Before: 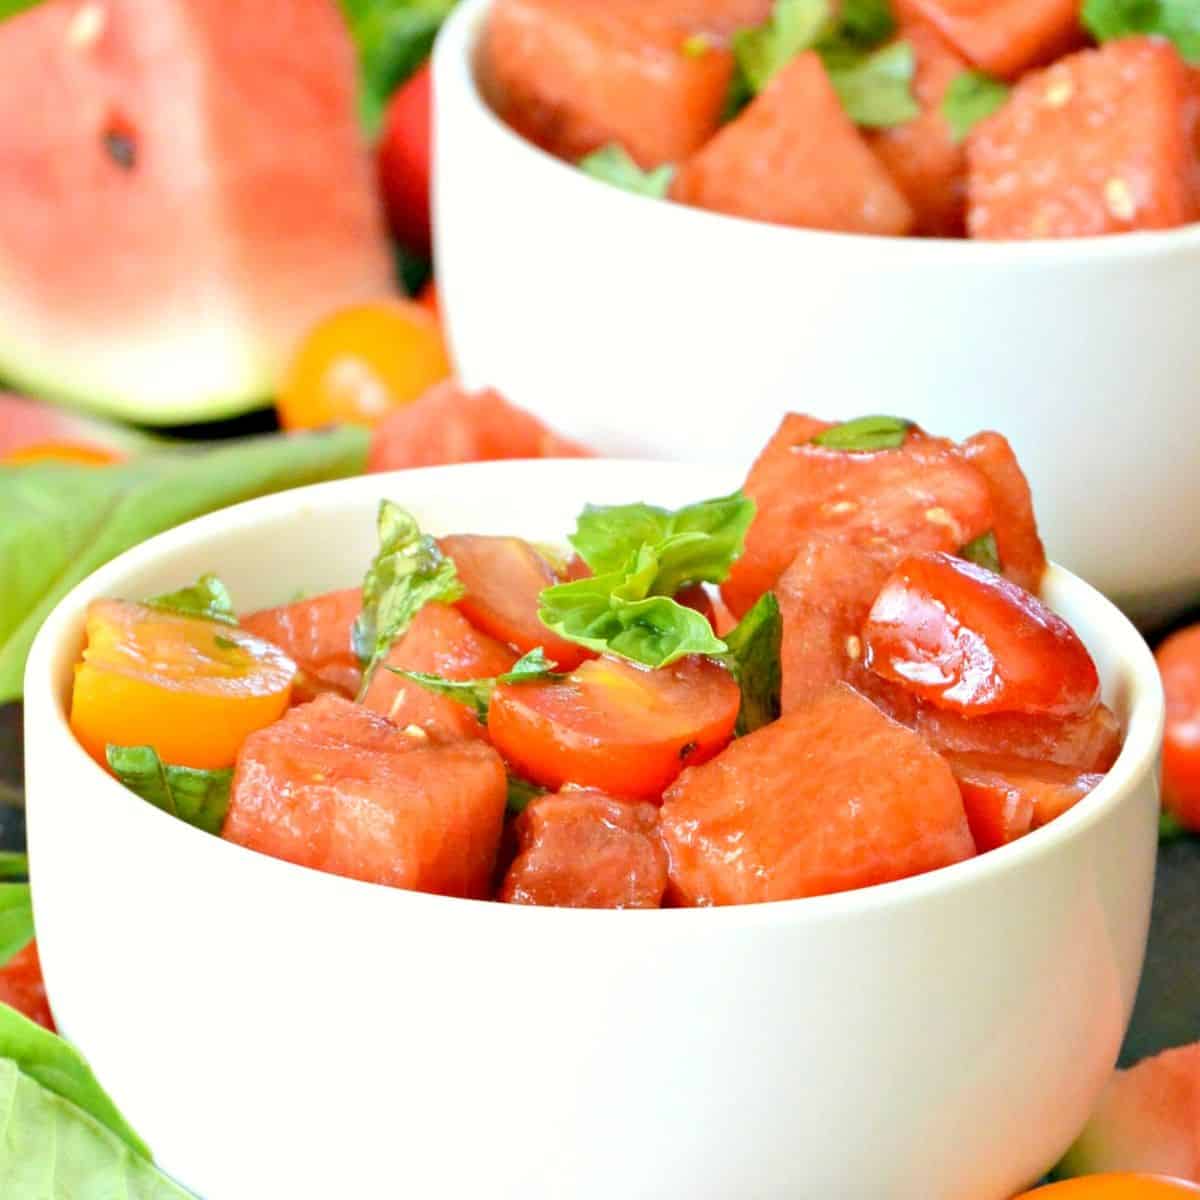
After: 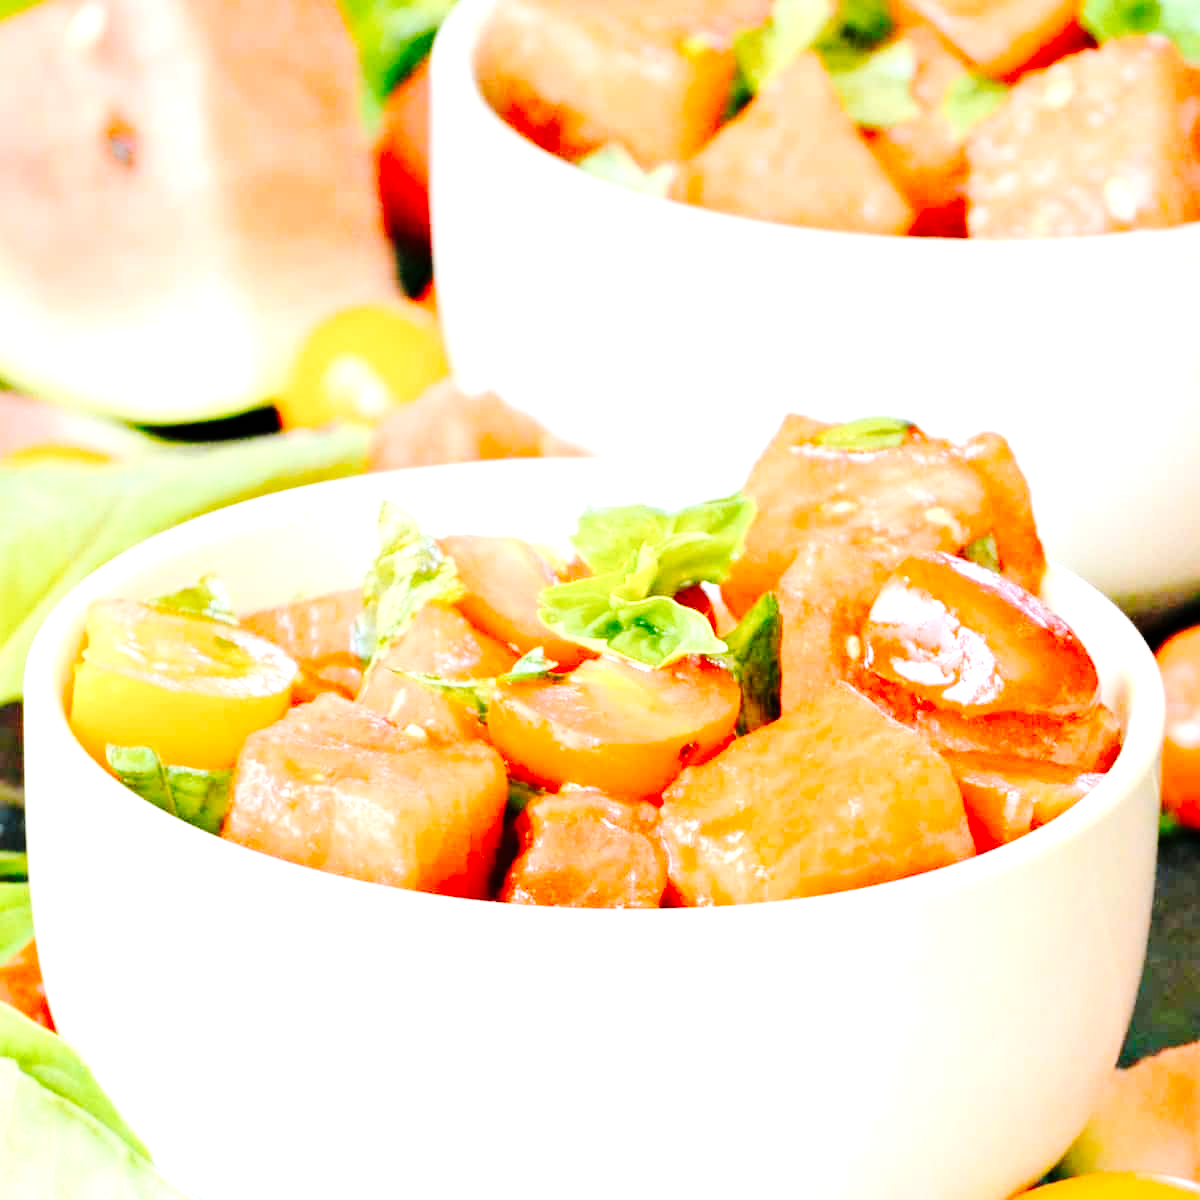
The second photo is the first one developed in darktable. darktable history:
tone curve: curves: ch0 [(0, 0) (0.003, 0.002) (0.011, 0.008) (0.025, 0.017) (0.044, 0.027) (0.069, 0.037) (0.1, 0.052) (0.136, 0.074) (0.177, 0.11) (0.224, 0.155) (0.277, 0.237) (0.335, 0.34) (0.399, 0.467) (0.468, 0.584) (0.543, 0.683) (0.623, 0.762) (0.709, 0.827) (0.801, 0.888) (0.898, 0.947) (1, 1)], preserve colors none
tone equalizer: -8 EV -0.781 EV, -7 EV -0.699 EV, -6 EV -0.575 EV, -5 EV -0.394 EV, -3 EV 0.392 EV, -2 EV 0.6 EV, -1 EV 0.685 EV, +0 EV 0.755 EV
